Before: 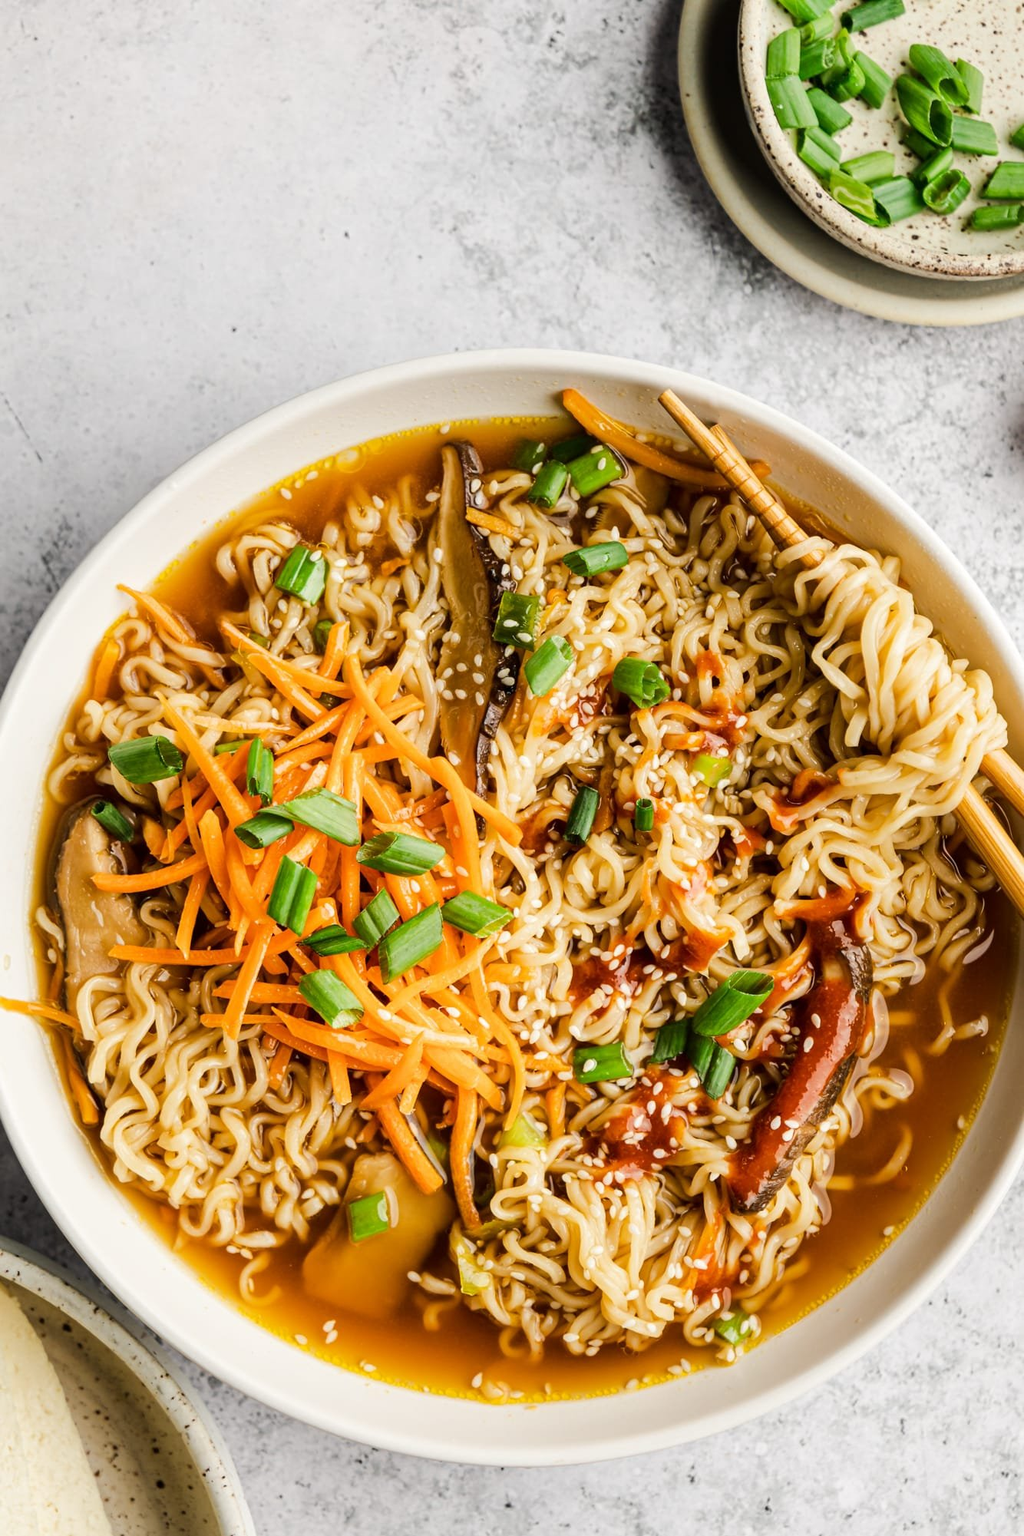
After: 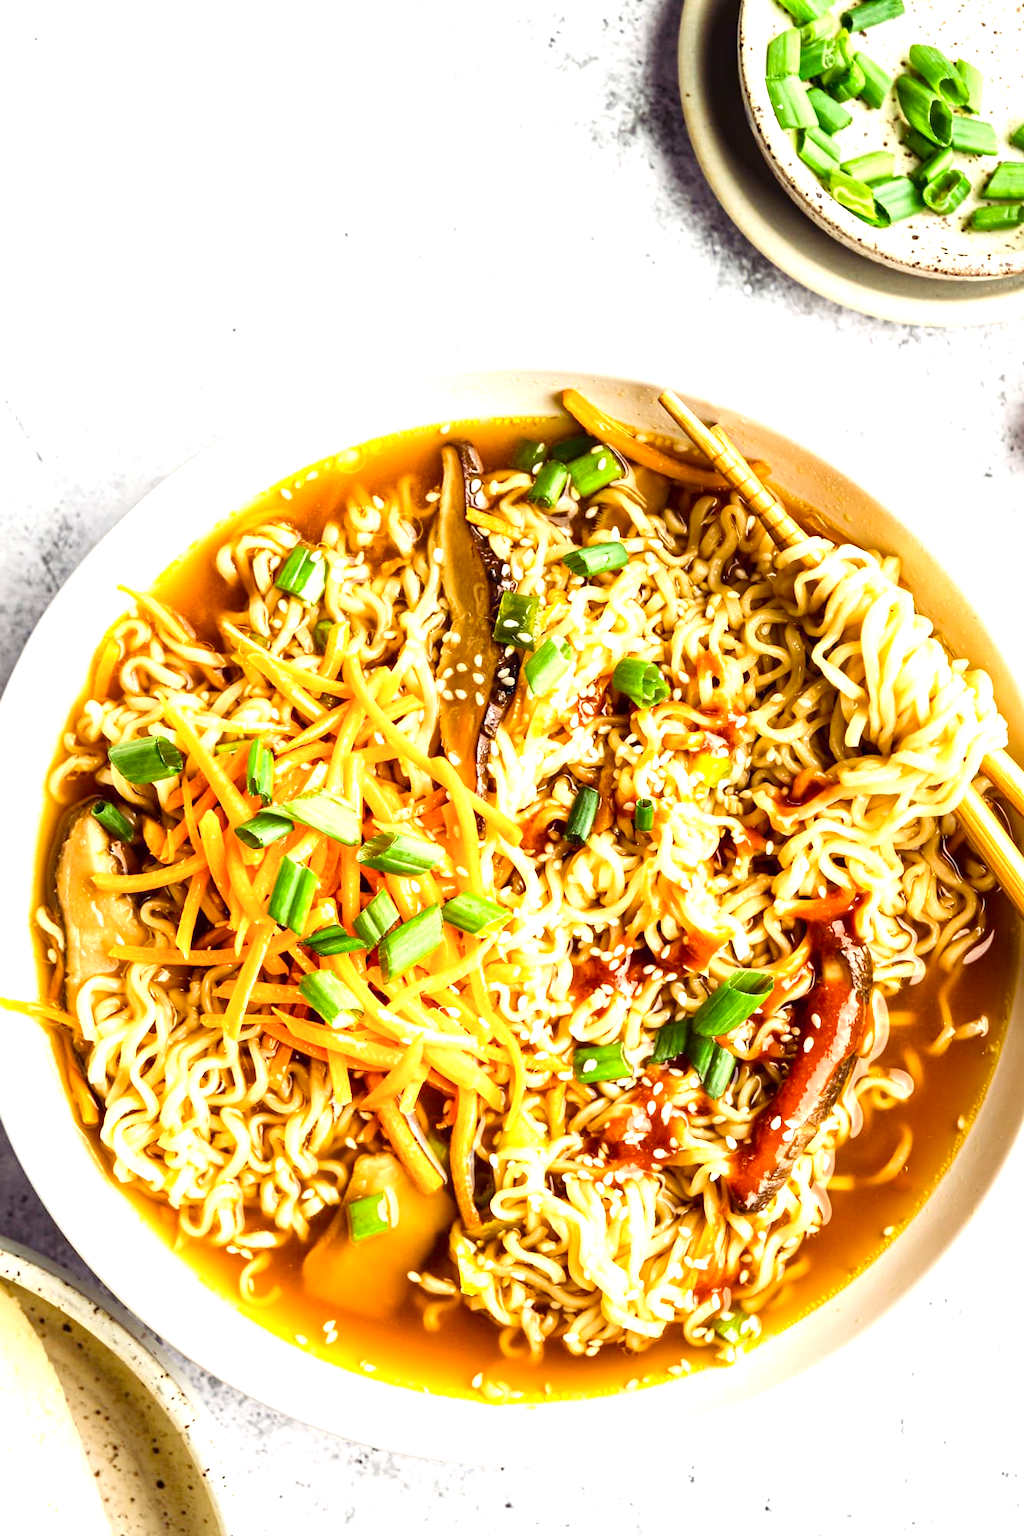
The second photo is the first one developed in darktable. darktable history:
exposure: black level correction 0, exposure 1.102 EV, compensate highlight preservation false
color balance rgb: shadows lift › luminance 0.377%, shadows lift › chroma 6.983%, shadows lift › hue 300.38°, perceptual saturation grading › global saturation 20.494%, perceptual saturation grading › highlights -19.674%, perceptual saturation grading › shadows 29.448%, global vibrance 9.738%
